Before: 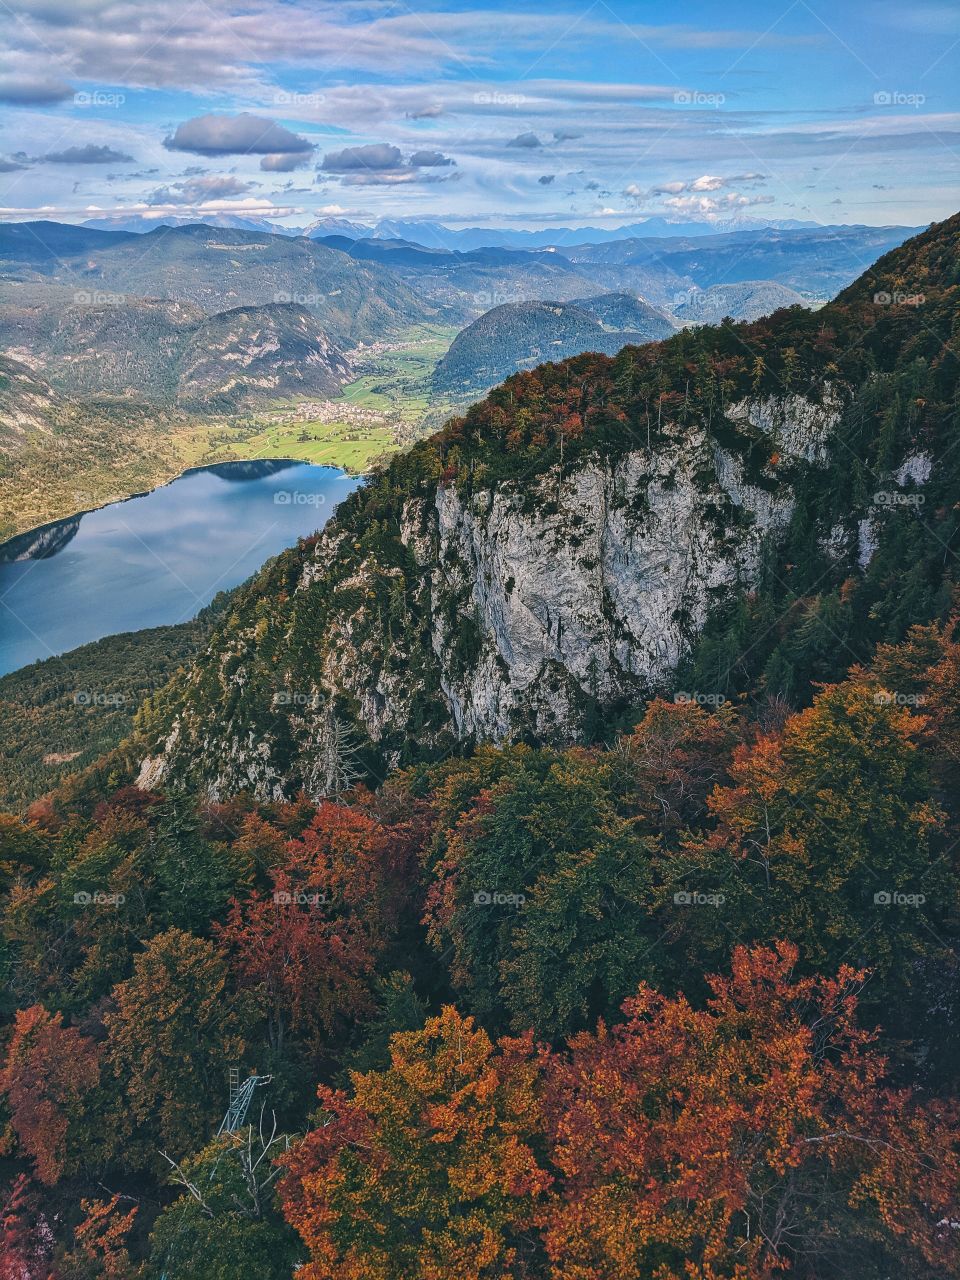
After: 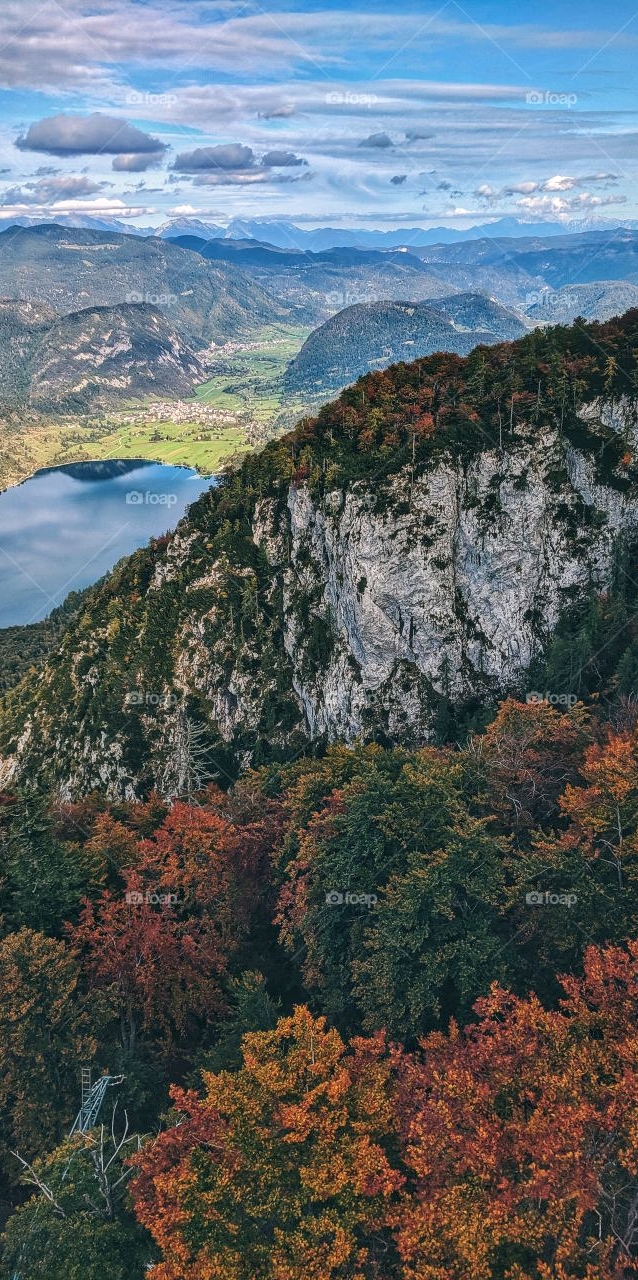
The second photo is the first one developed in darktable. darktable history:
crop and rotate: left 15.469%, right 18.003%
local contrast: detail 130%
